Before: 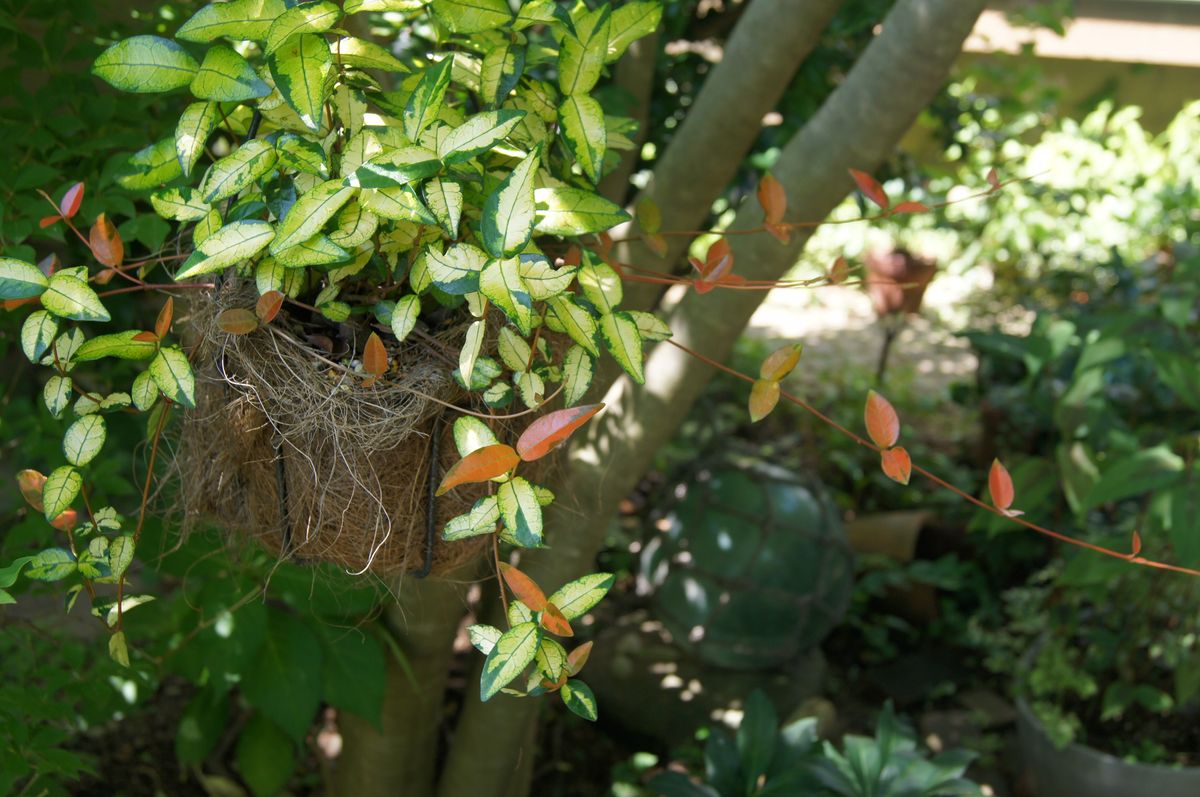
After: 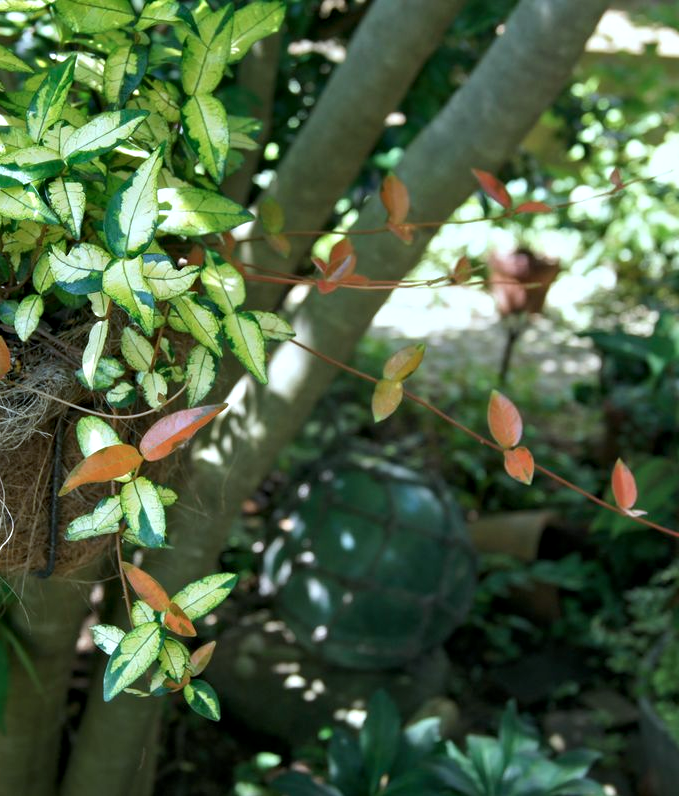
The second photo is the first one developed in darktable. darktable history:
color calibration: illuminant F (fluorescent), F source F9 (Cool White Deluxe 4150 K) – high CRI, x 0.374, y 0.373, temperature 4151.91 K, saturation algorithm version 1 (2020)
contrast equalizer: y [[0.531, 0.548, 0.559, 0.557, 0.544, 0.527], [0.5 ×6], [0.5 ×6], [0 ×6], [0 ×6]]
crop: left 31.45%, top 0.007%, right 11.93%
